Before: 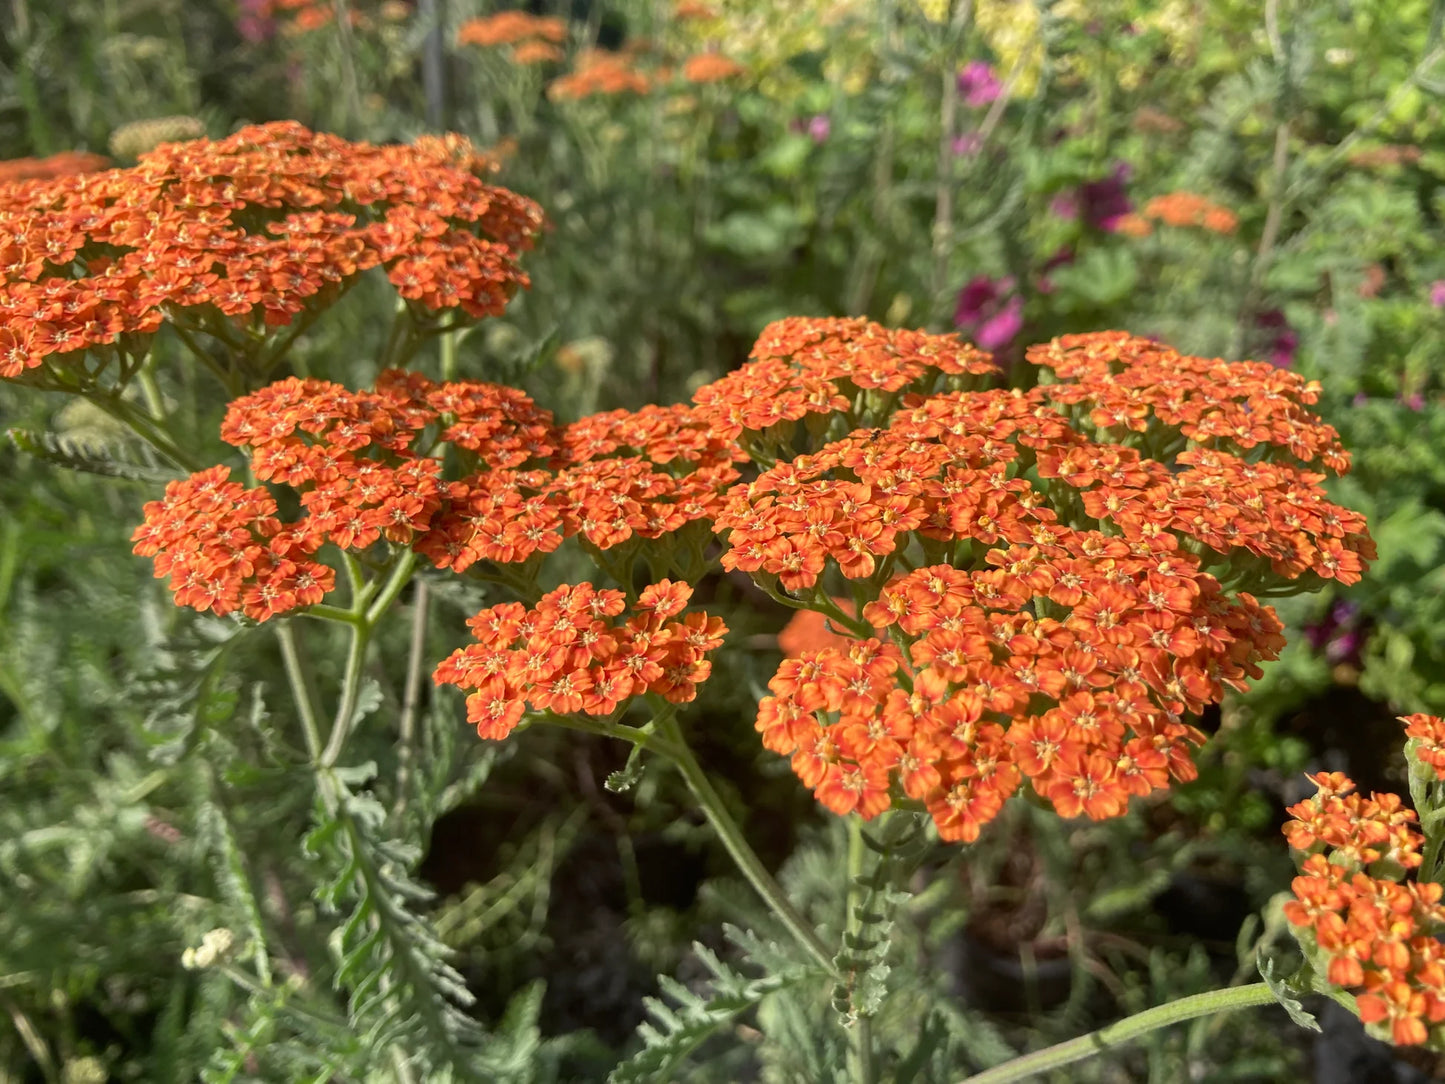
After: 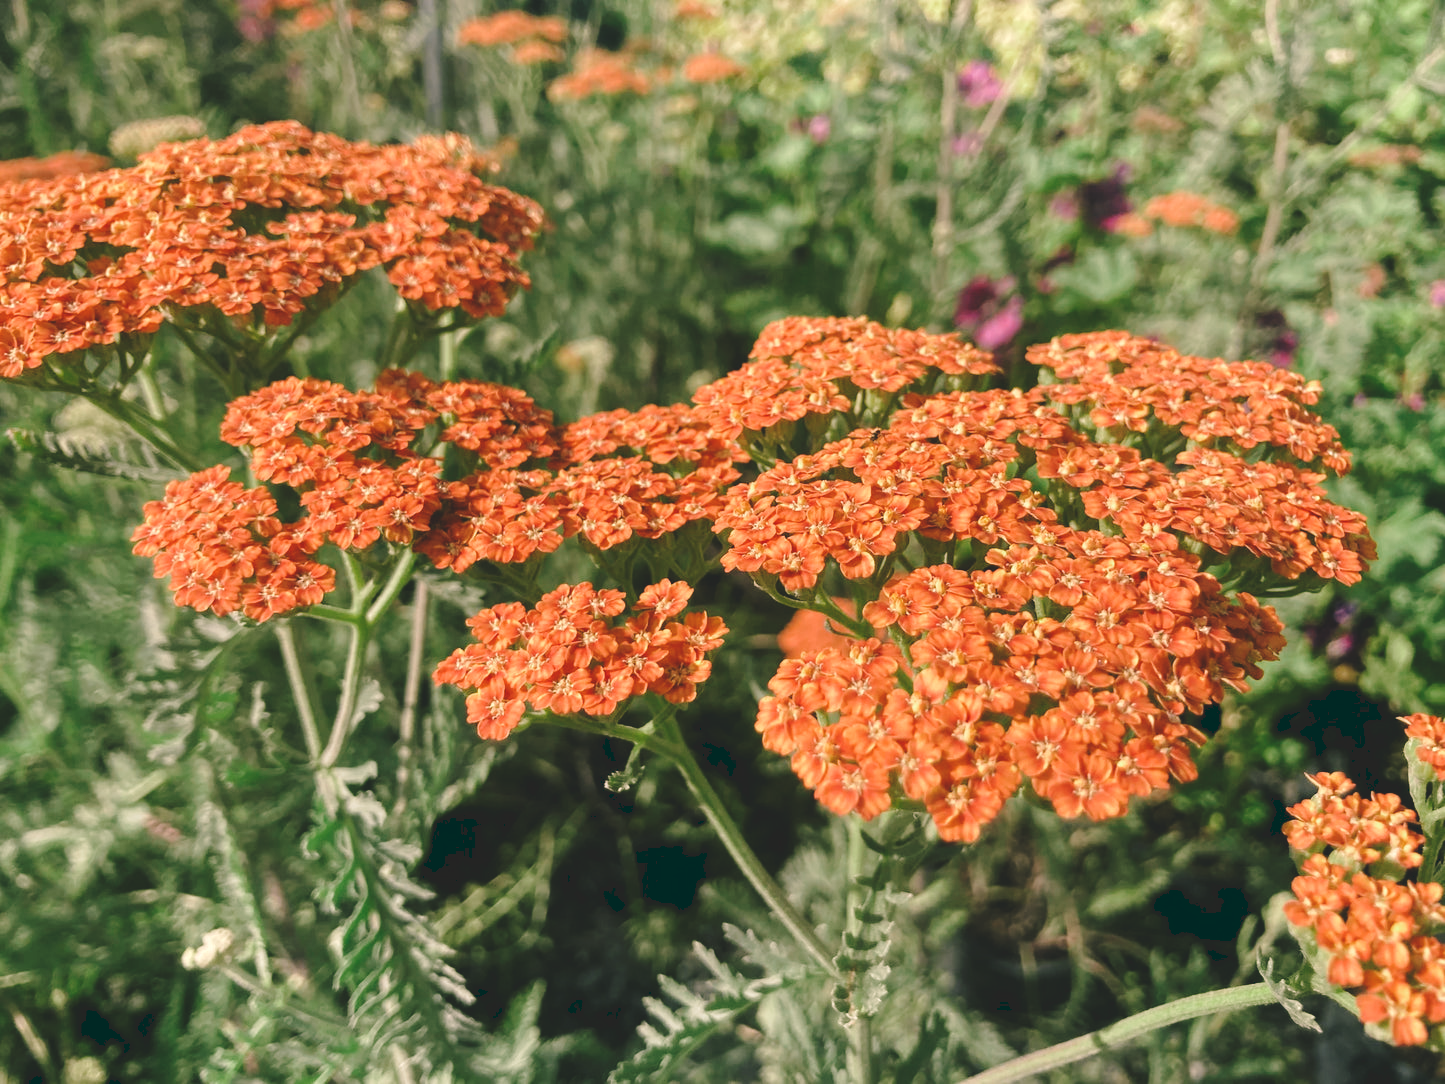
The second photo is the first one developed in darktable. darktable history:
tone curve: curves: ch0 [(0, 0) (0.003, 0.139) (0.011, 0.14) (0.025, 0.138) (0.044, 0.14) (0.069, 0.149) (0.1, 0.161) (0.136, 0.179) (0.177, 0.203) (0.224, 0.245) (0.277, 0.302) (0.335, 0.382) (0.399, 0.461) (0.468, 0.546) (0.543, 0.614) (0.623, 0.687) (0.709, 0.758) (0.801, 0.84) (0.898, 0.912) (1, 1)], preserve colors none
color look up table: target L [97.78, 89.68, 89.74, 89.75, 79.64, 72.03, 64.2, 57.28, 49.61, 53.16, 29.19, 4.598, 201.28, 96.29, 80.5, 78.09, 66.57, 66.45, 57.83, 54.17, 53.35, 43.64, 33.09, 31.42, 31.16, 23.11, 81.67, 68.78, 65.59, 63.25, 52.74, 65.46, 55.52, 54.21, 41.78, 48.26, 34.01, 34.09, 25.08, 19.76, 21.58, 1.786, 0.512, 91.6, 80.32, 64.16, 57.37, 55.07, 31.94], target a [-25.45, -20.16, -30.35, -26.28, -15.94, -4.404, -48.24, -23.47, -26.48, -2.807, -28.91, -14.47, 0, 7.999, 3.572, 17.75, 41.18, 8.556, 28.35, 55.16, 64.57, 26.08, 38.74, 32.82, 1.097, -3, 32.1, 20.25, 30.94, 64.99, 21.23, 54.92, 71, 44.23, 15.35, 58.74, 24.57, 41.59, 24.53, -1.465, 25.92, 15.14, 0.811, -20.37, -17.83, -1.673, -9.092, -23.69, -17.98], target b [47.37, 19.49, 35.54, 15.4, 4.422, 62.34, 38.49, 14.94, 30.71, 43.57, 17.98, 7.027, -0.001, 17.75, 48.08, 65.85, 23.88, 24.29, 50.93, 58.44, 41.95, 29.73, 39.73, 19.93, 4.377, 26.32, -12.53, -6.146, -41.8, -19.14, -27.31, -39.65, 10.84, -7.429, -60.93, -23.17, -7.338, -53.47, -56.76, -27.42, -33.67, -36.17, -9.965, -4.248, -21.45, -12.53, -46.31, -19.01, -4.16], num patches 49
